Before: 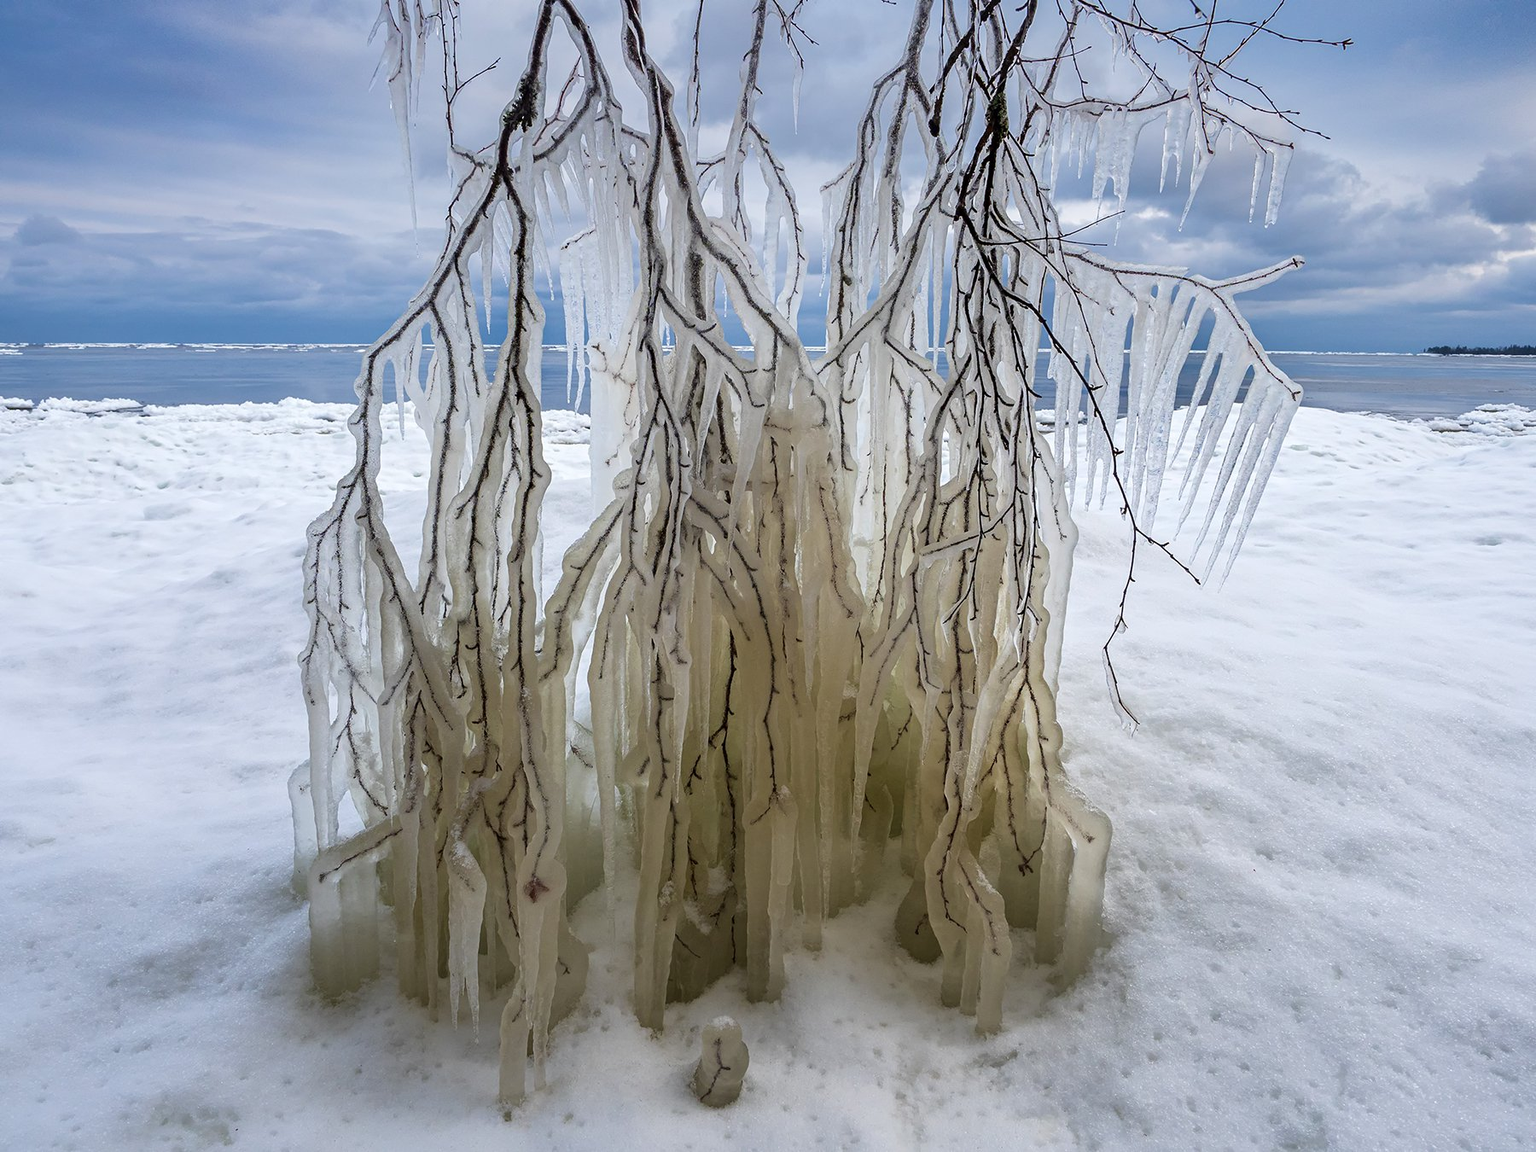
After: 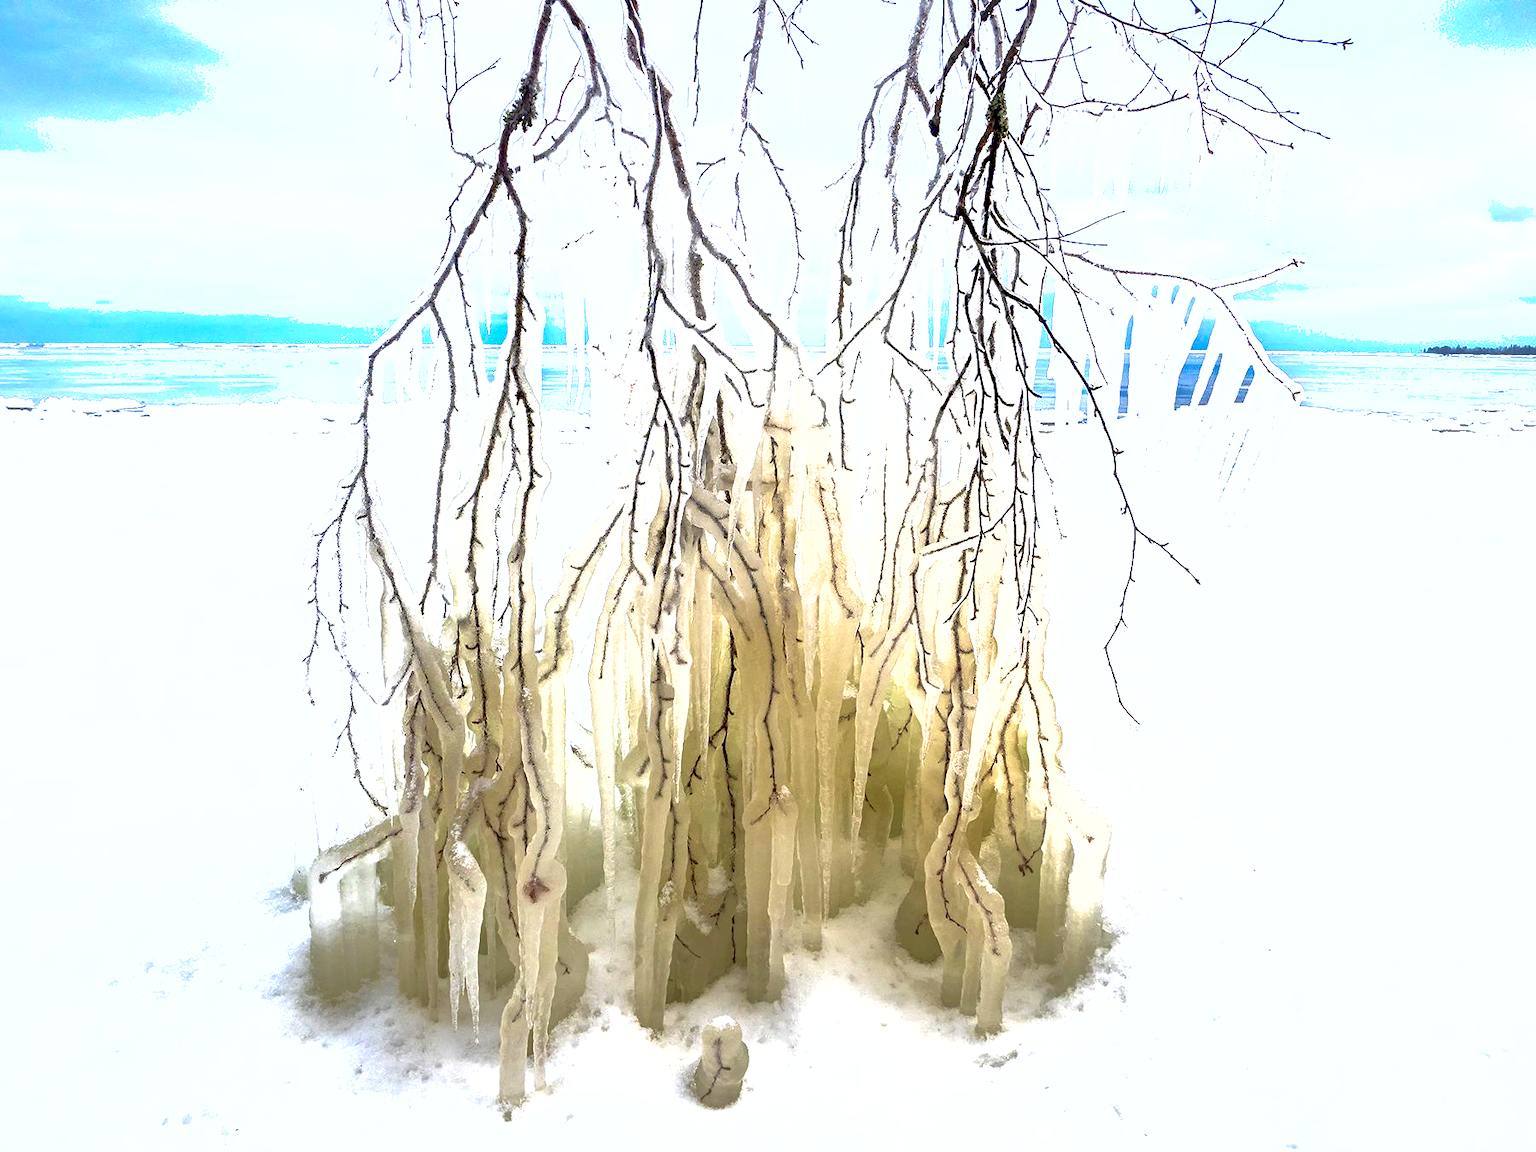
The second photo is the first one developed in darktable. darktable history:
exposure: black level correction 0.001, exposure 1.996 EV, compensate highlight preservation false
shadows and highlights: on, module defaults
